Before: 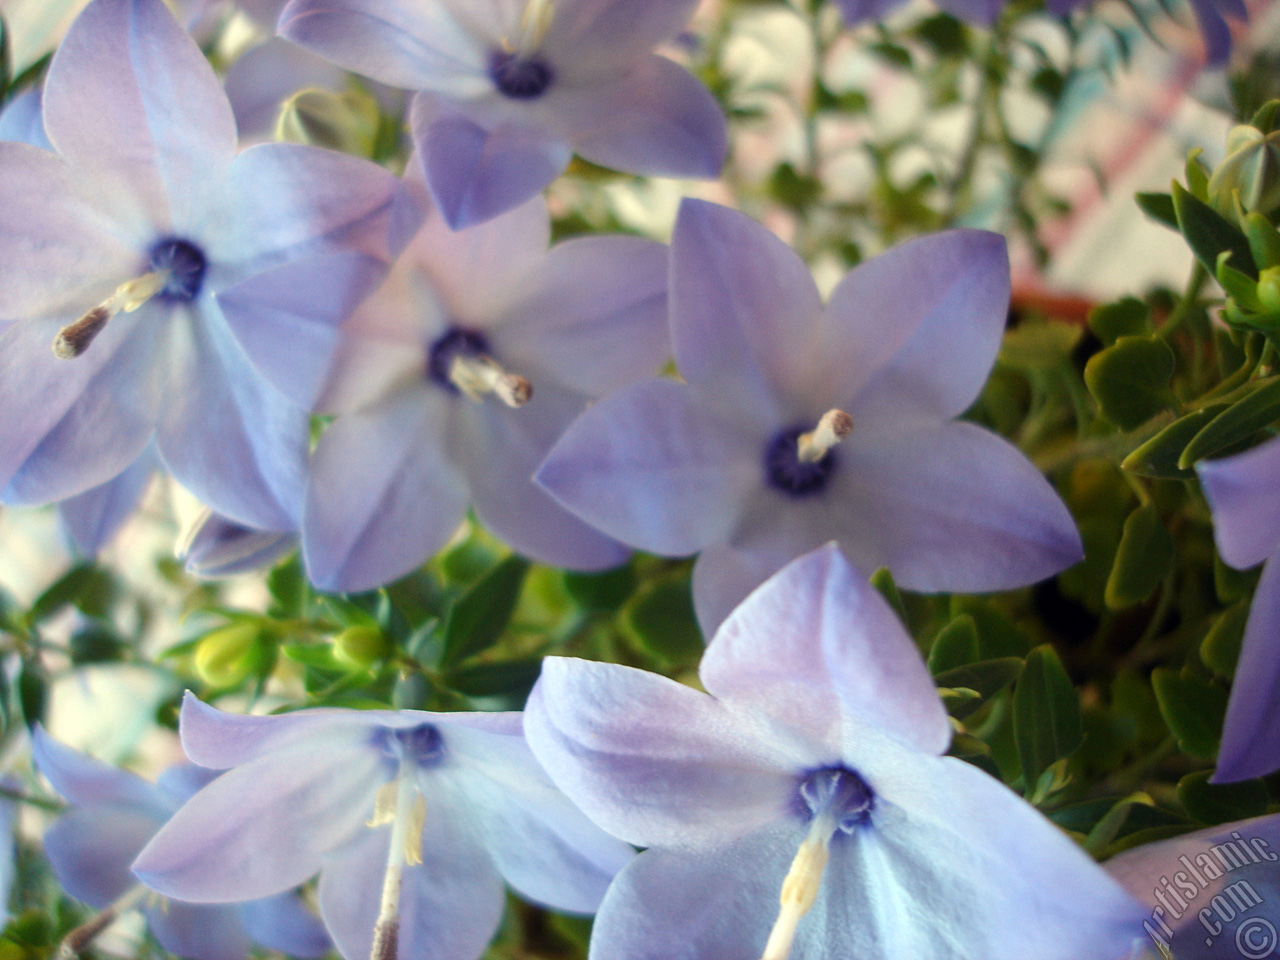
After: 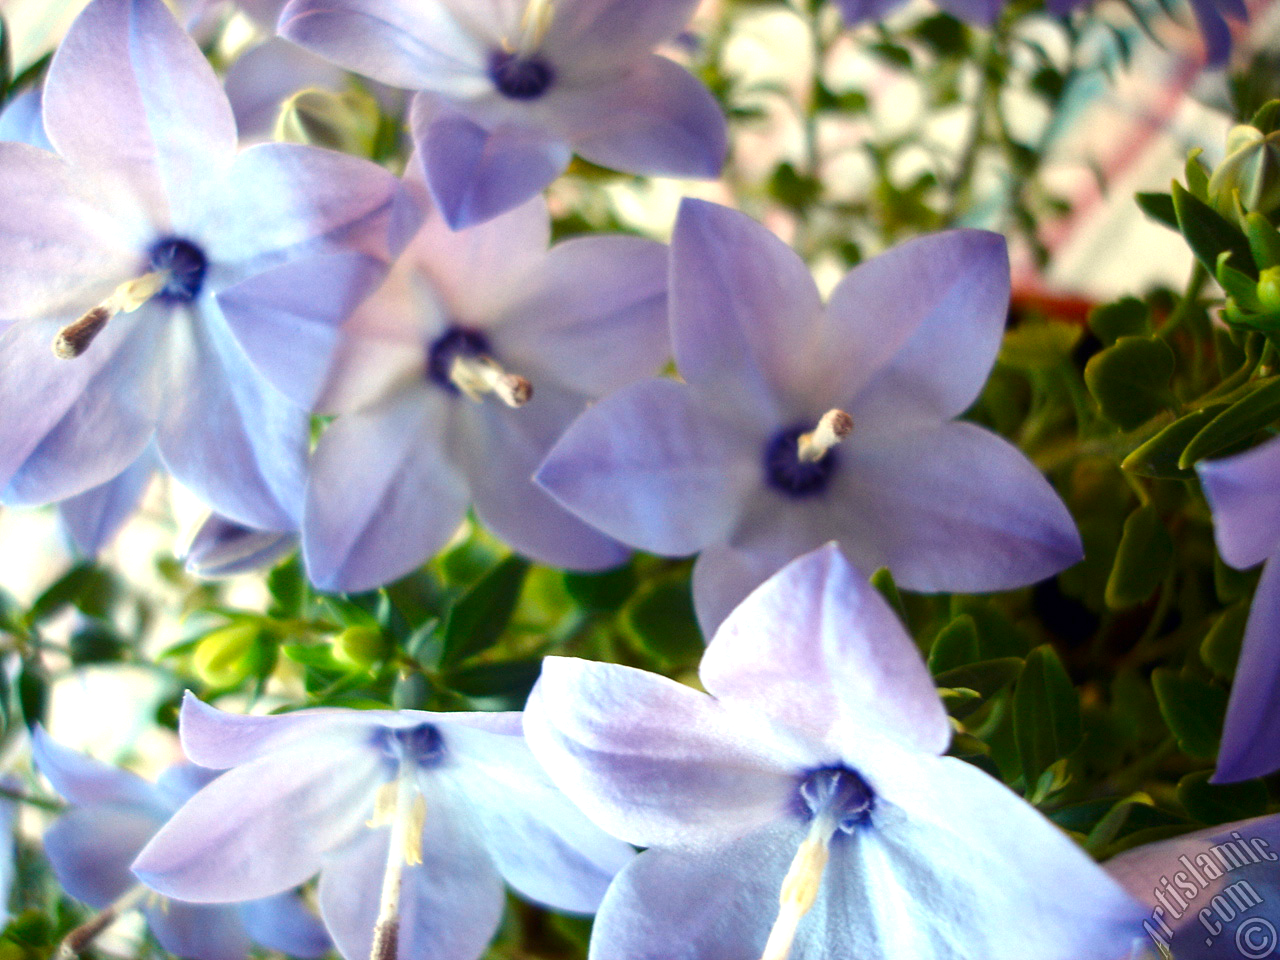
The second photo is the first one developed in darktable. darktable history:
exposure: exposure 0.6 EV, compensate highlight preservation false
base curve: preserve colors none
contrast brightness saturation: contrast 0.07, brightness -0.14, saturation 0.11
